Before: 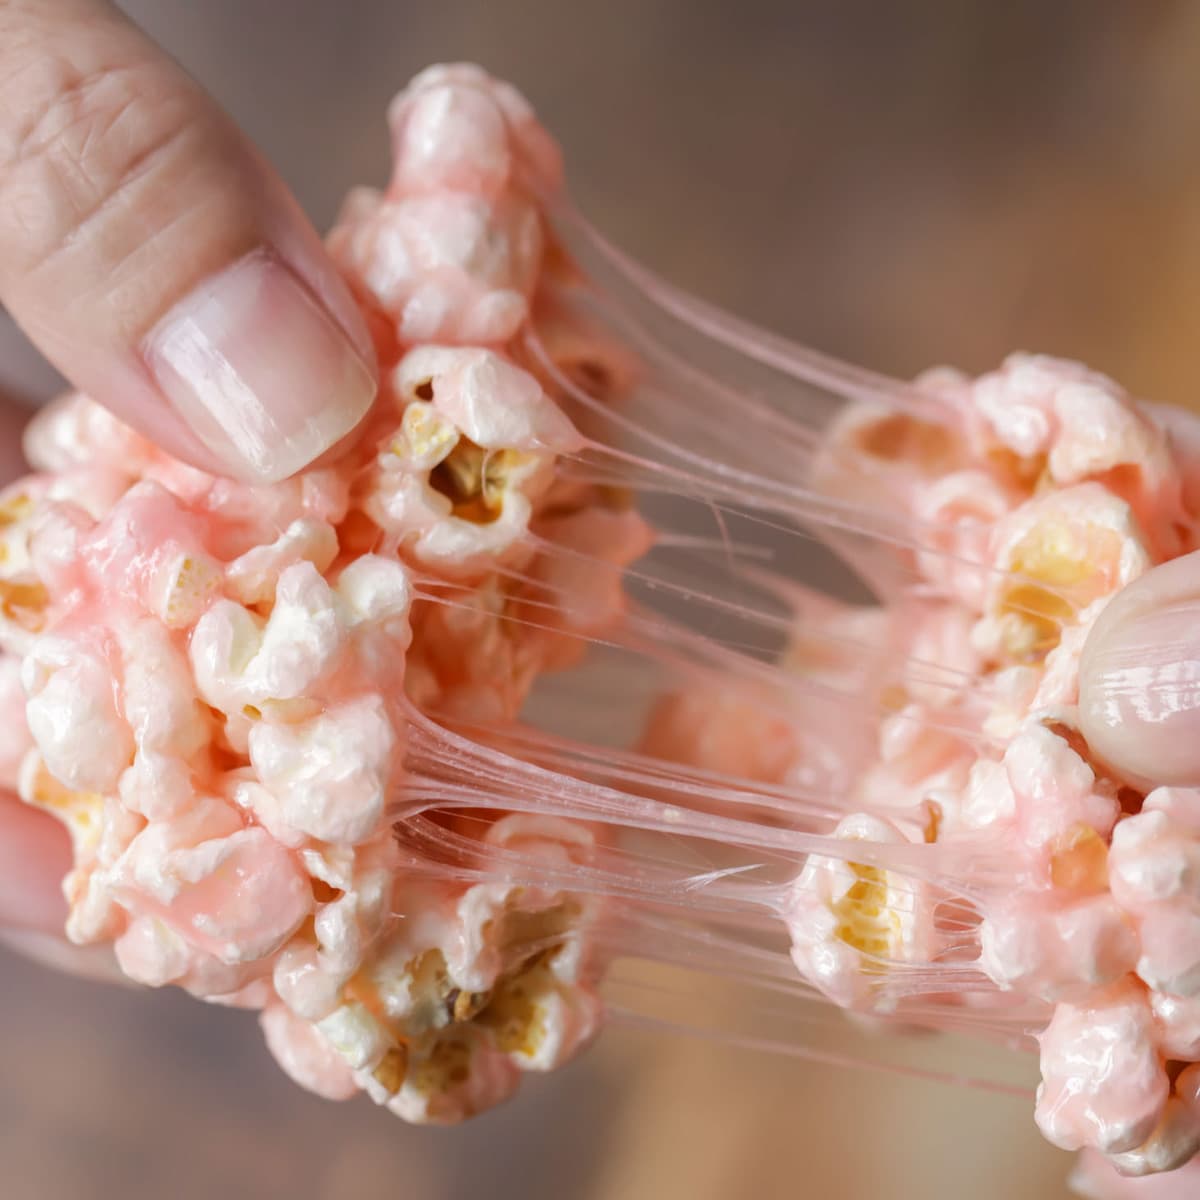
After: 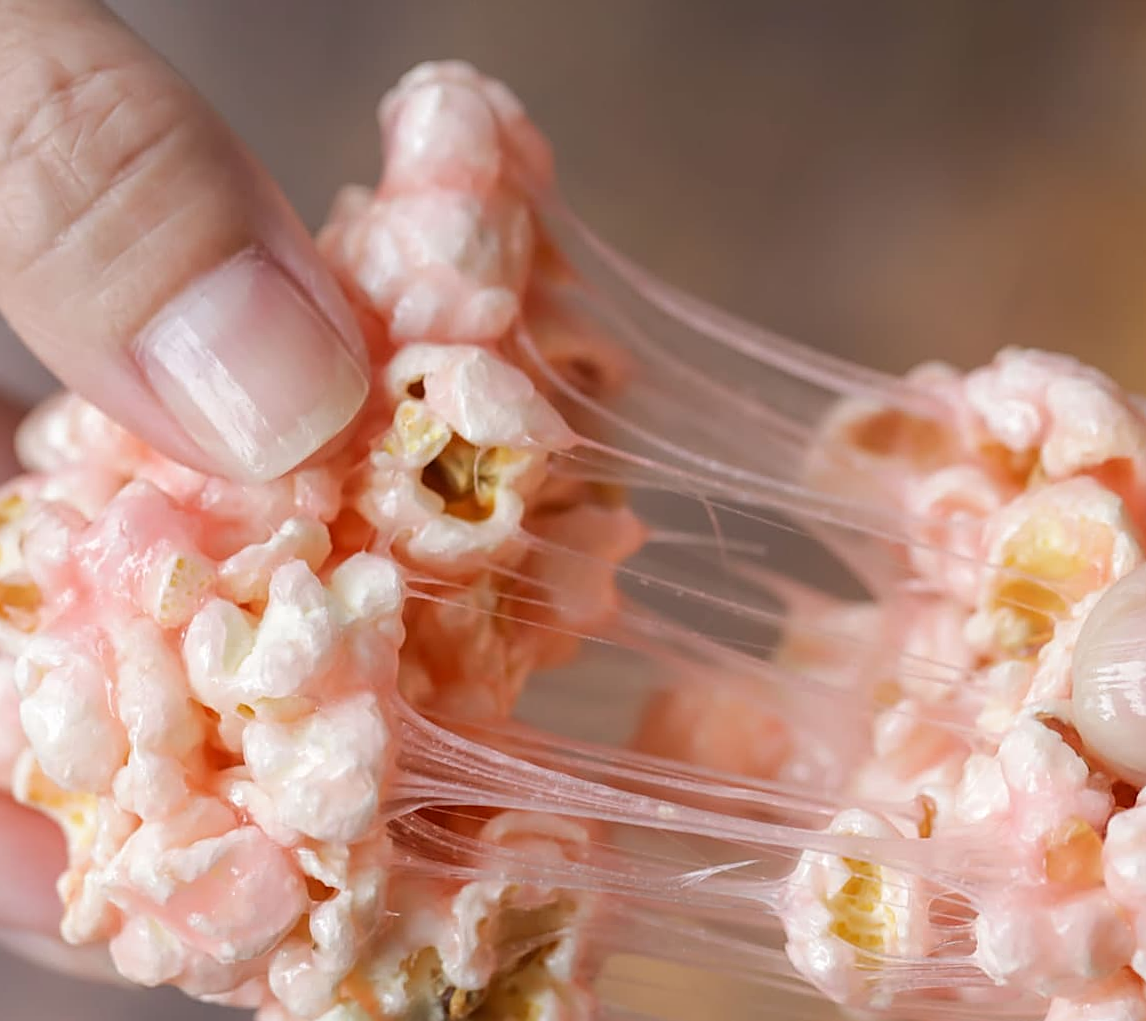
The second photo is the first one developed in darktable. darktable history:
crop and rotate: angle 0.33°, left 0.318%, right 3.625%, bottom 14.345%
sharpen: on, module defaults
